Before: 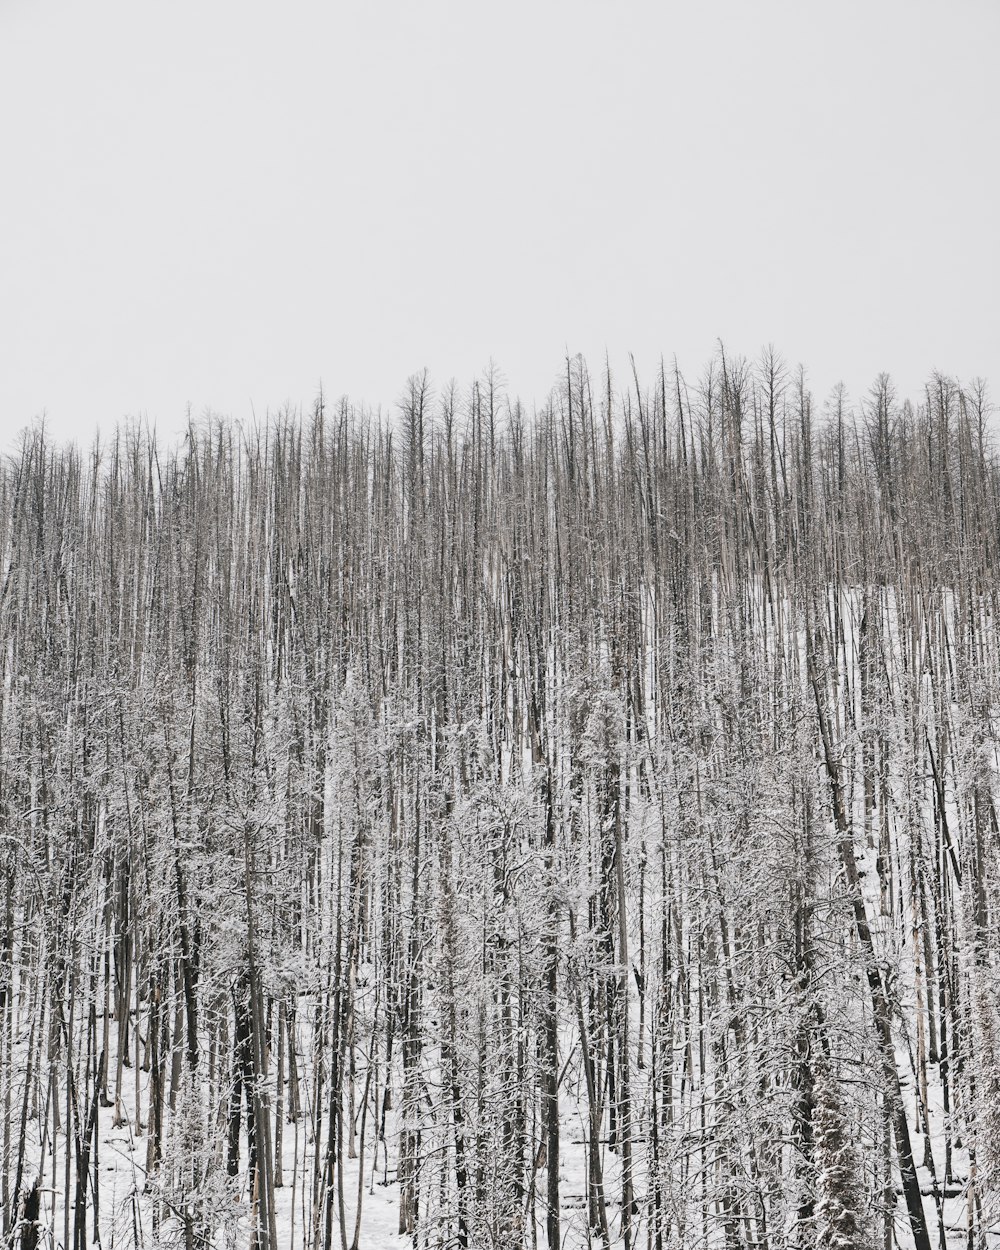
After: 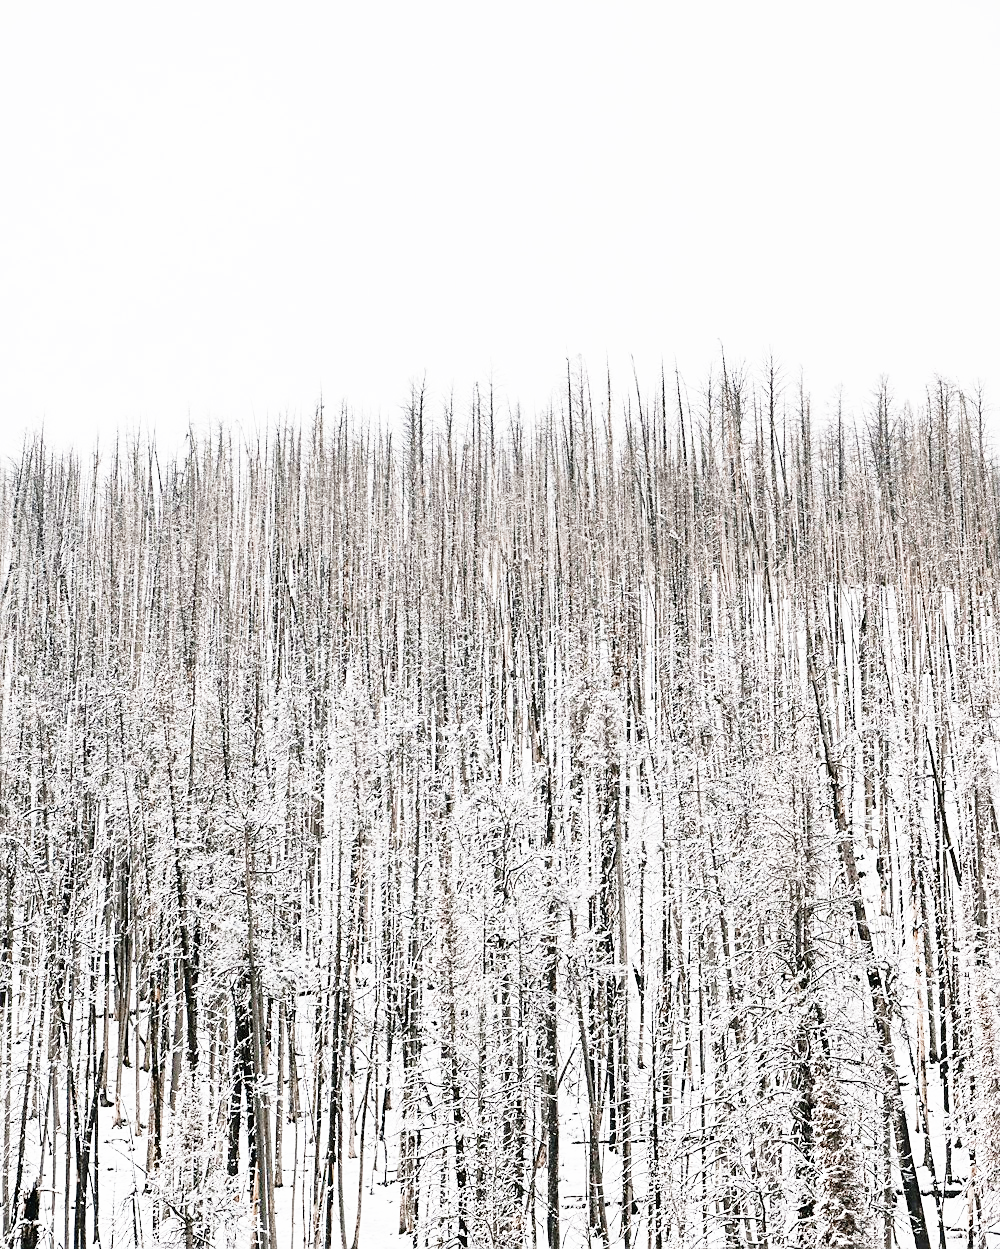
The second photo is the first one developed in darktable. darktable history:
base curve: curves: ch0 [(0, 0) (0.012, 0.01) (0.073, 0.168) (0.31, 0.711) (0.645, 0.957) (1, 1)], preserve colors none
crop: bottom 0.066%
sharpen: radius 1.852, amount 0.399, threshold 1.34
